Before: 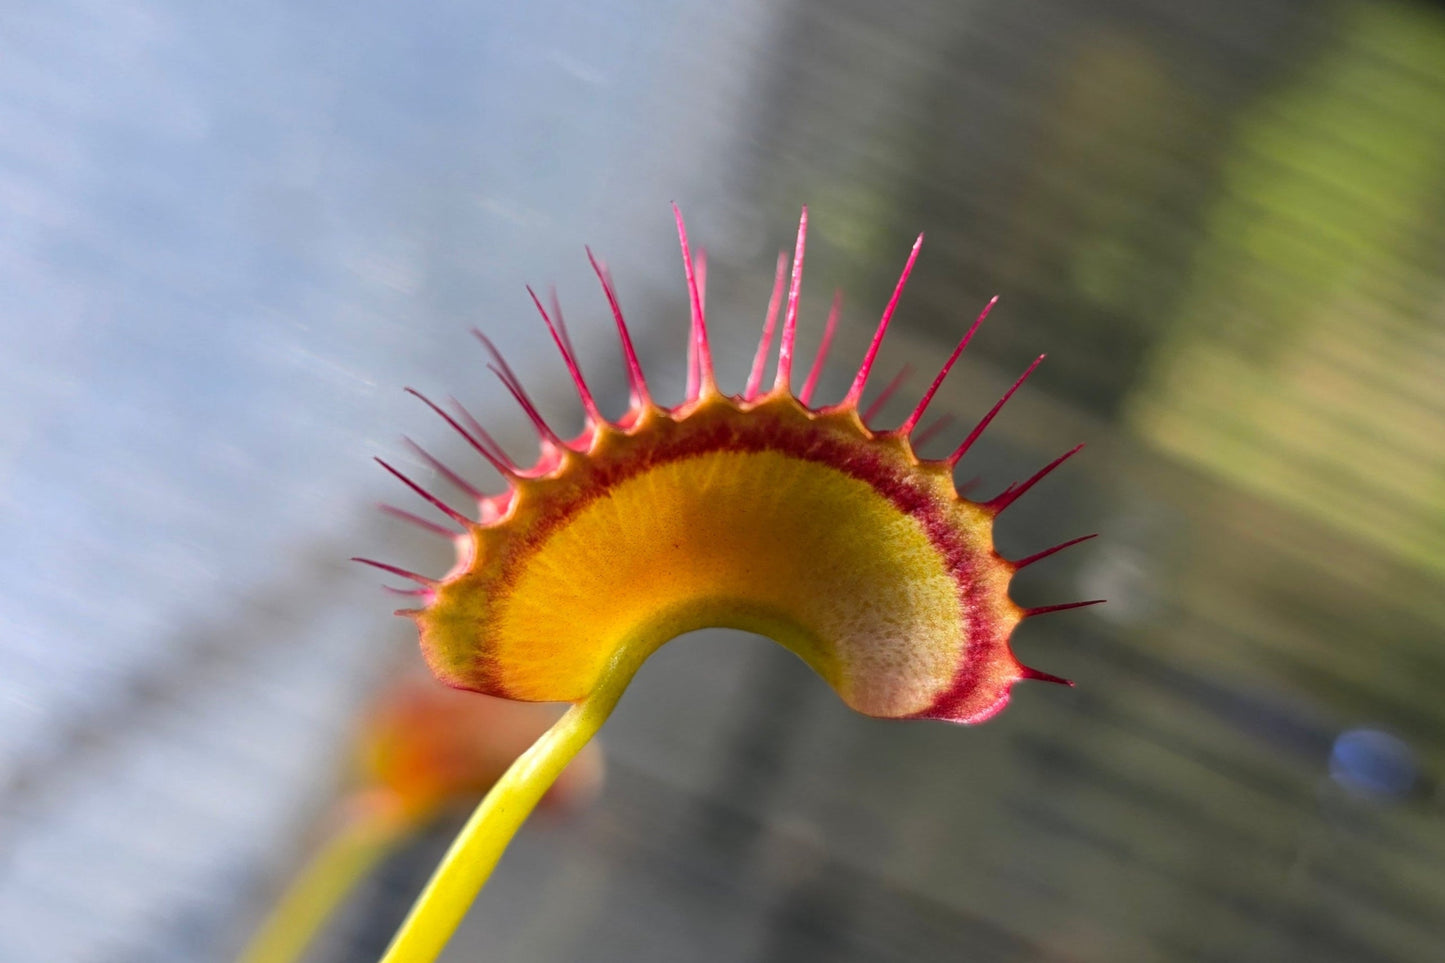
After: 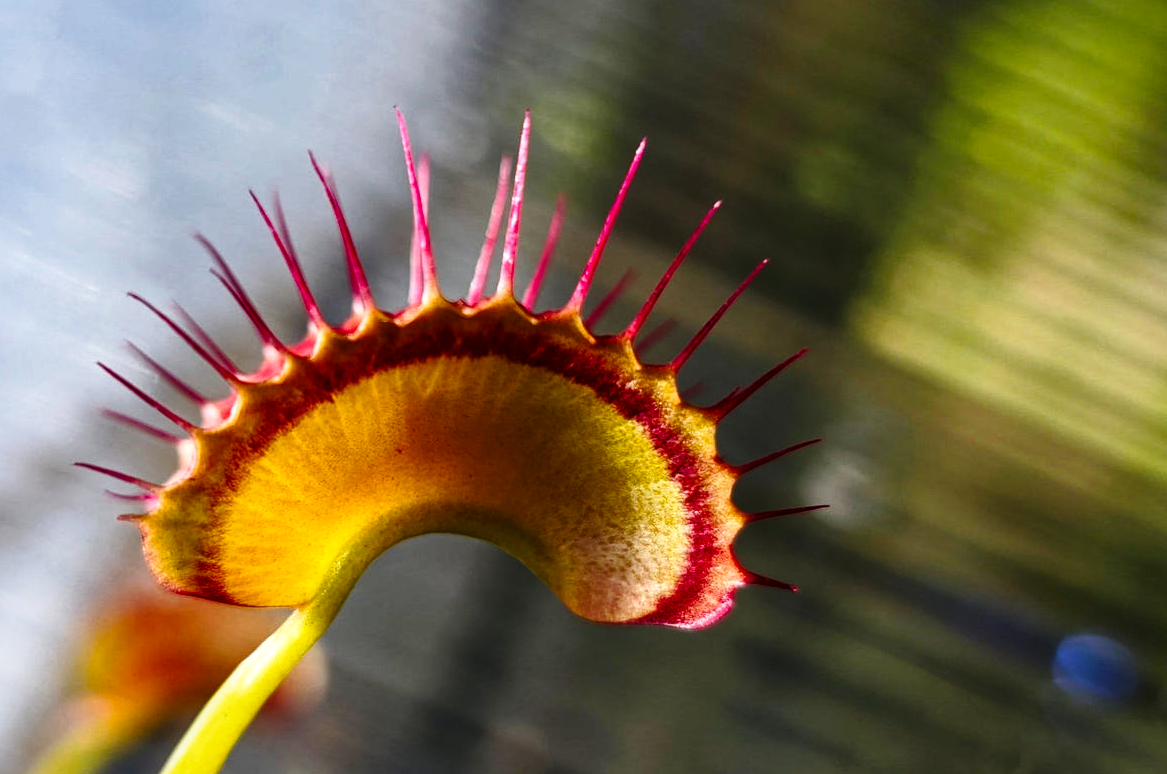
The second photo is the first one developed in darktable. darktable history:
exposure: exposure -0.182 EV, compensate highlight preservation false
base curve: curves: ch0 [(0, 0) (0.028, 0.03) (0.121, 0.232) (0.46, 0.748) (0.859, 0.968) (1, 1)], preserve colors none
crop: left 19.228%, top 9.922%, right 0.001%, bottom 9.667%
local contrast: on, module defaults
color balance rgb: perceptual saturation grading › global saturation 20%, perceptual saturation grading › highlights -25.001%, perceptual saturation grading › shadows 24.327%, perceptual brilliance grading › highlights 3.986%, perceptual brilliance grading › mid-tones -17.276%, perceptual brilliance grading › shadows -41.618%, global vibrance 20%
